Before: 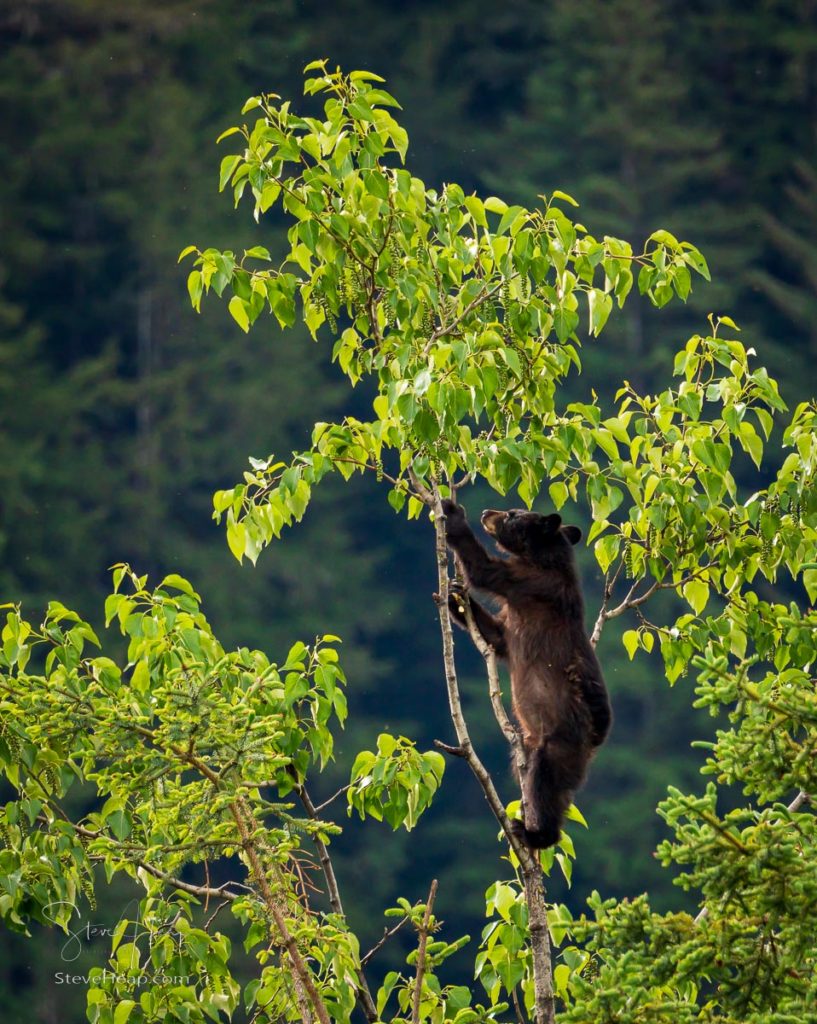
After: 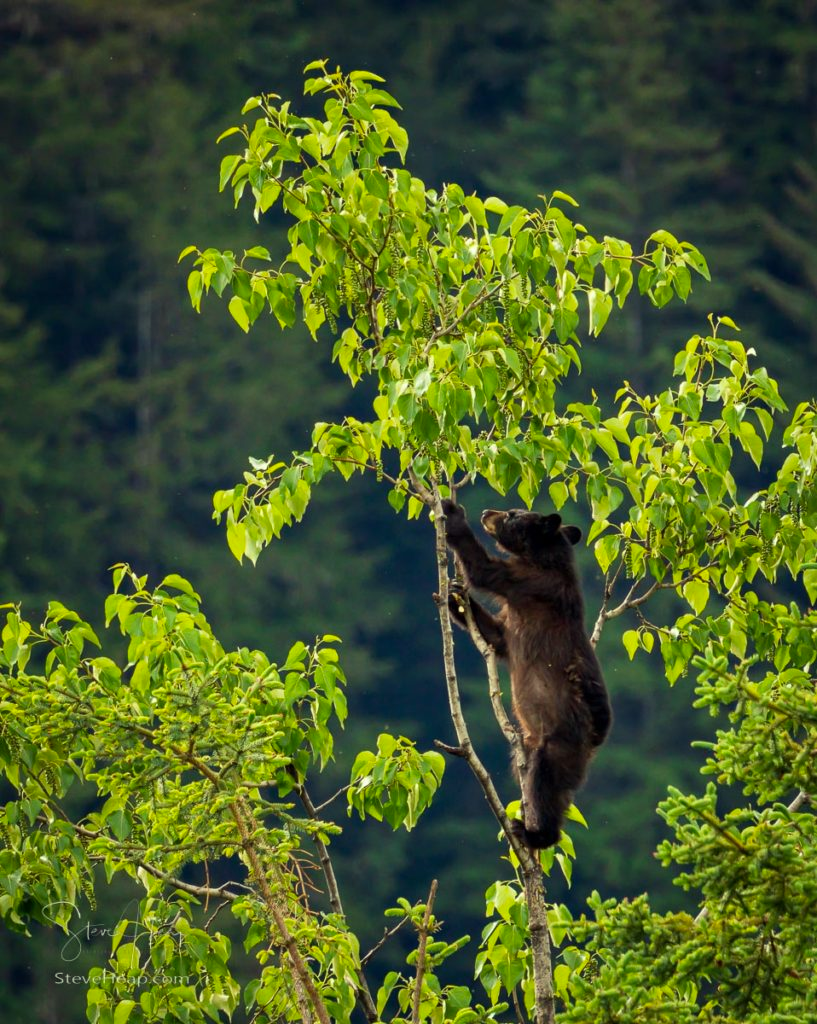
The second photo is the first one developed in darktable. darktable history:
color correction: highlights a* -5.94, highlights b* 11.19
